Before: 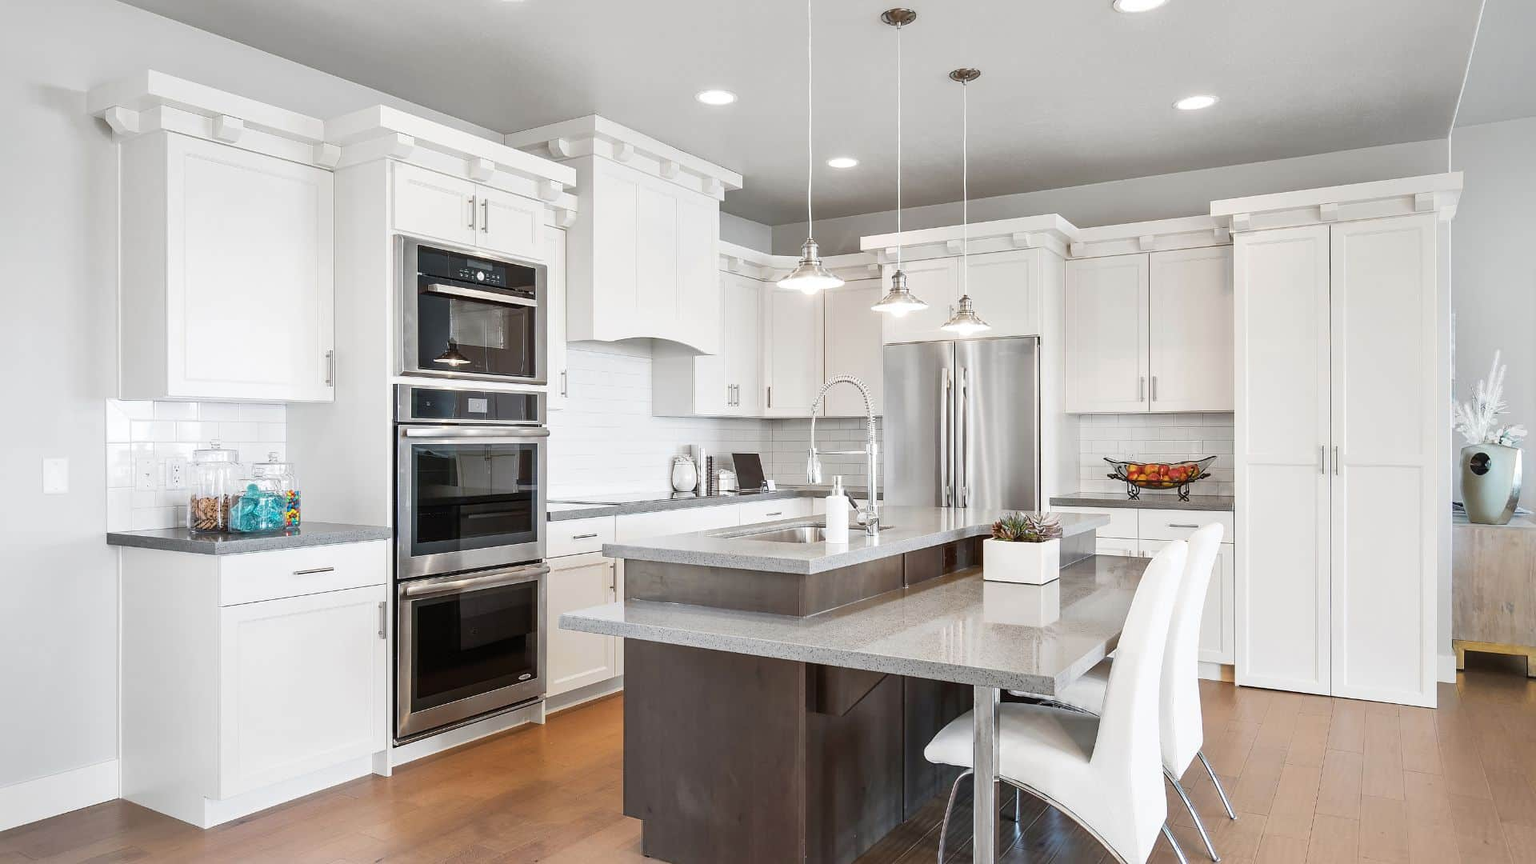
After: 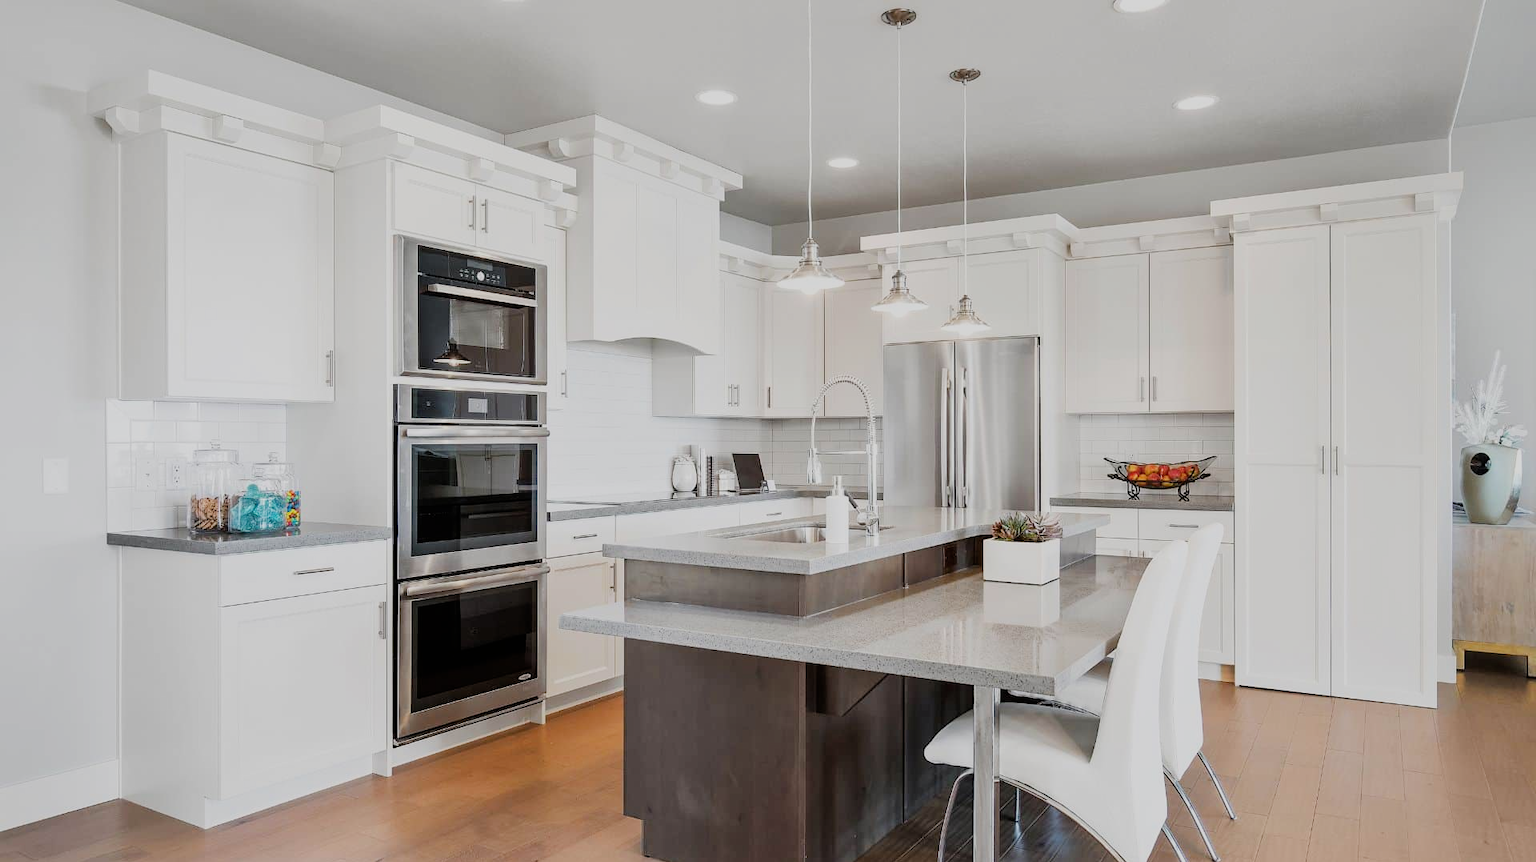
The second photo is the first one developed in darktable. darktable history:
color zones: curves: ch1 [(0, 0.525) (0.143, 0.556) (0.286, 0.52) (0.429, 0.5) (0.571, 0.5) (0.714, 0.5) (0.857, 0.503) (1, 0.525)]
filmic rgb: black relative exposure -7.65 EV, white relative exposure 4.56 EV, hardness 3.61
crop: top 0.05%, bottom 0.098%
